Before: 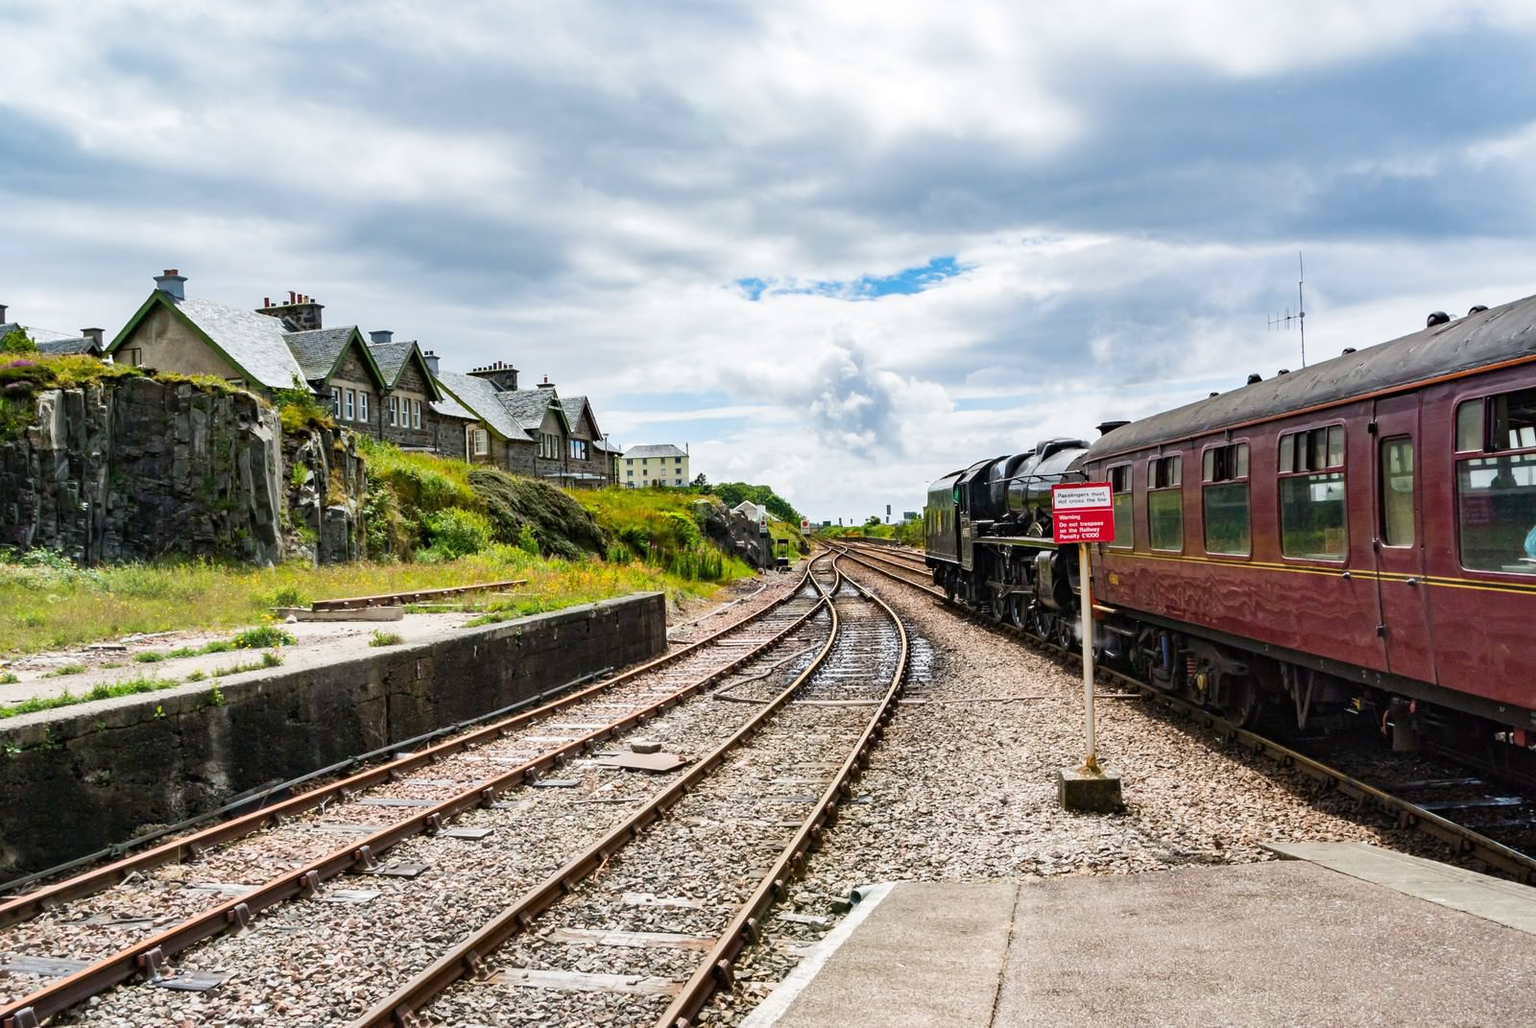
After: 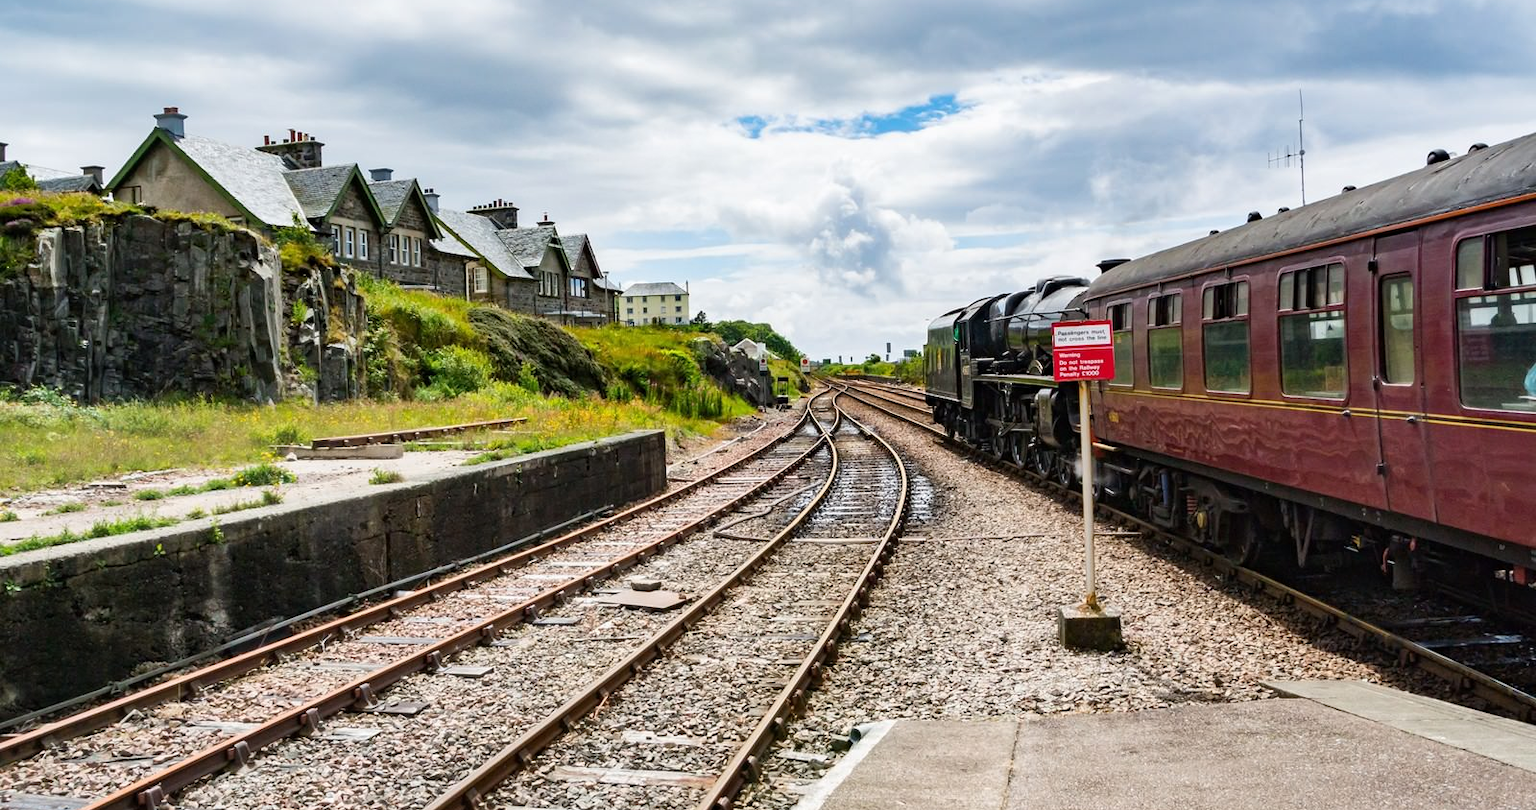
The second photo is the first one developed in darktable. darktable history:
crop and rotate: top 15.841%, bottom 5.326%
